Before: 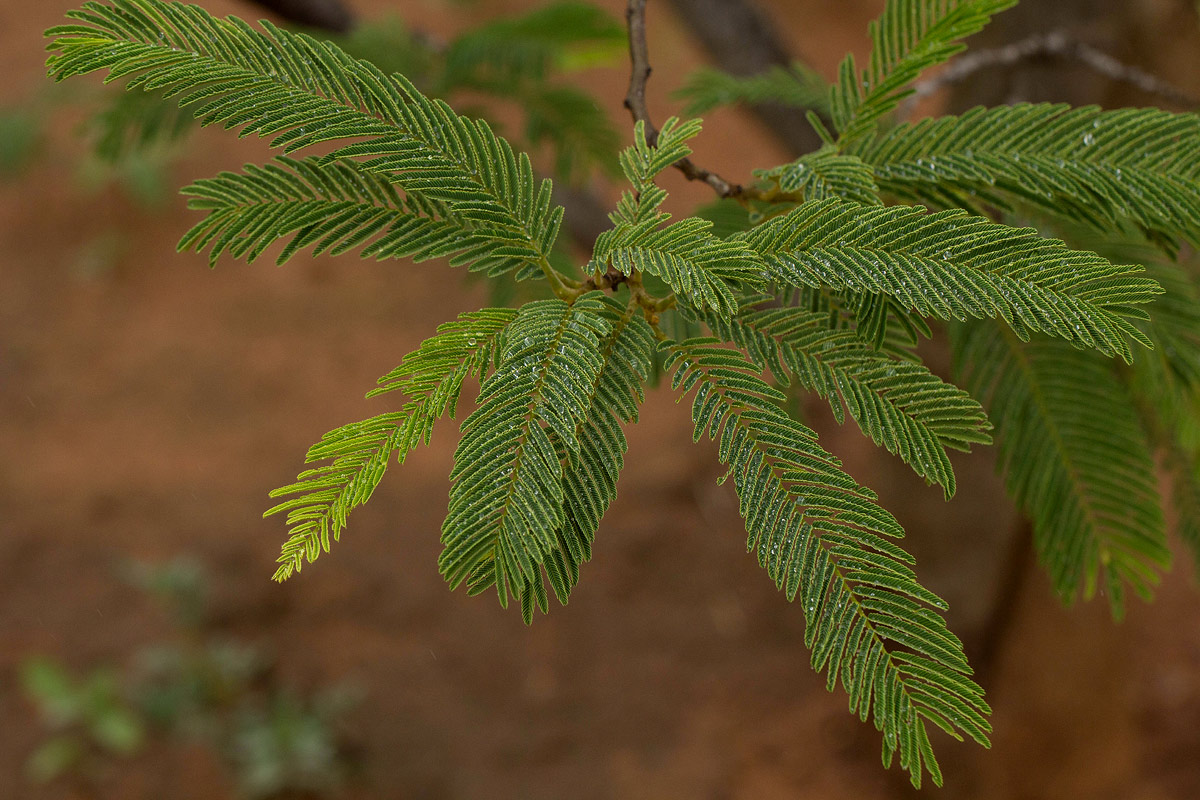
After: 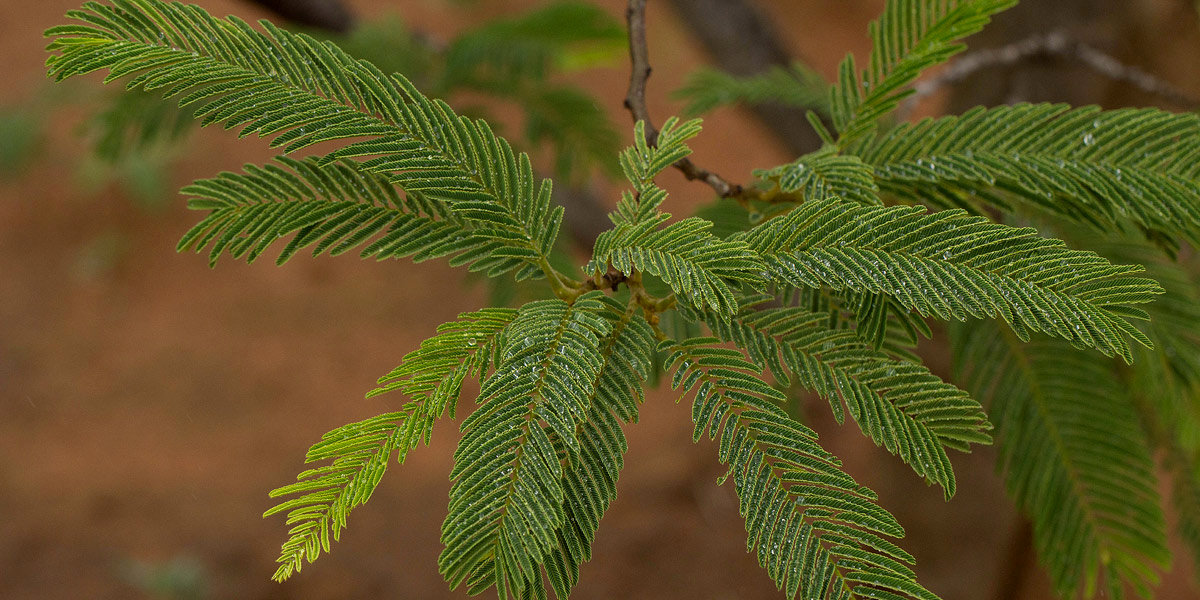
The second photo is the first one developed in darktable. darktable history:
color zones: curves: ch1 [(0, 0.513) (0.143, 0.524) (0.286, 0.511) (0.429, 0.506) (0.571, 0.503) (0.714, 0.503) (0.857, 0.508) (1, 0.513)]
crop: bottom 24.988%
